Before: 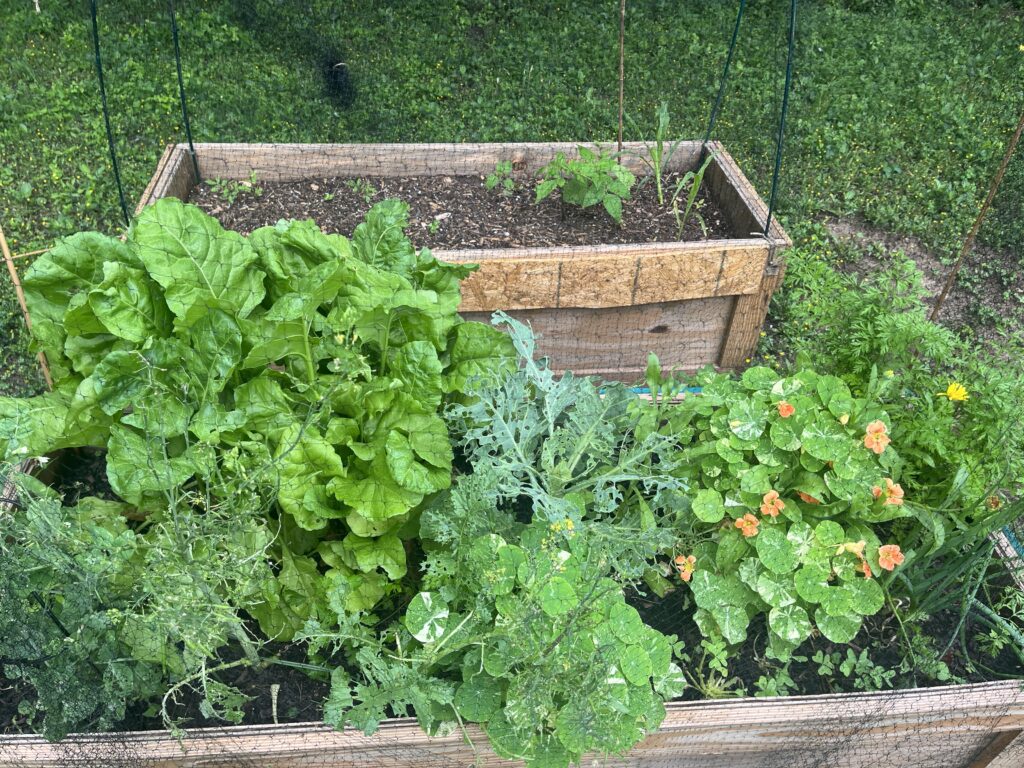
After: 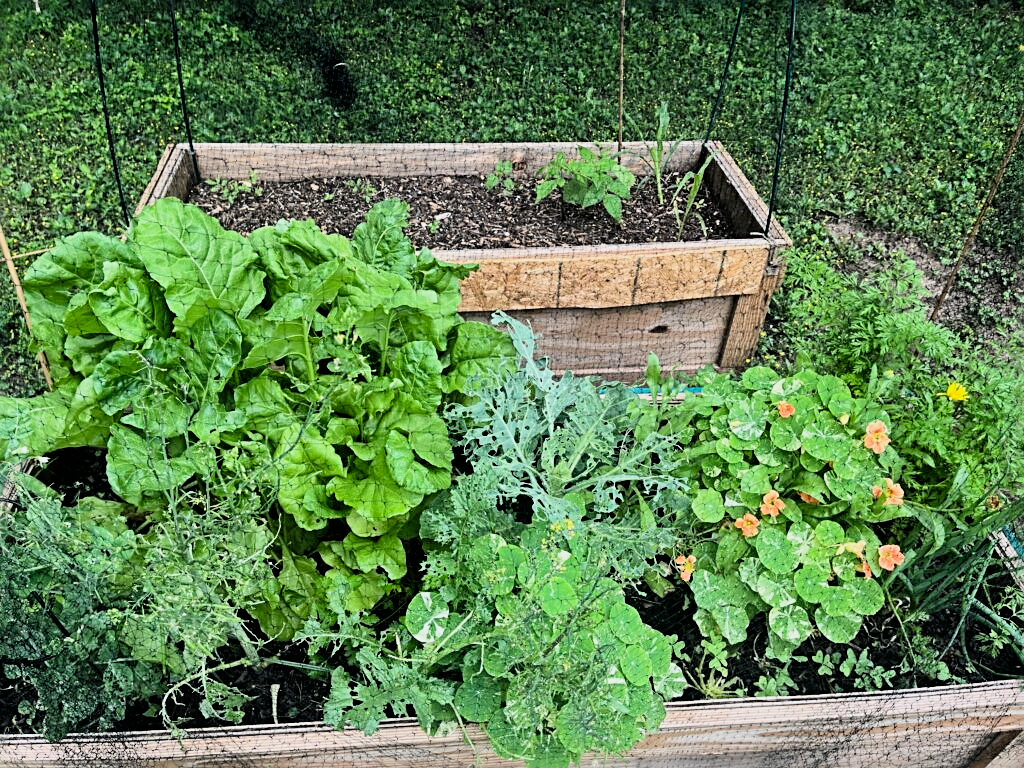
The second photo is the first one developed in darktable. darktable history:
sharpen: radius 3.119
filmic rgb: black relative exposure -5 EV, hardness 2.88, contrast 1.5
